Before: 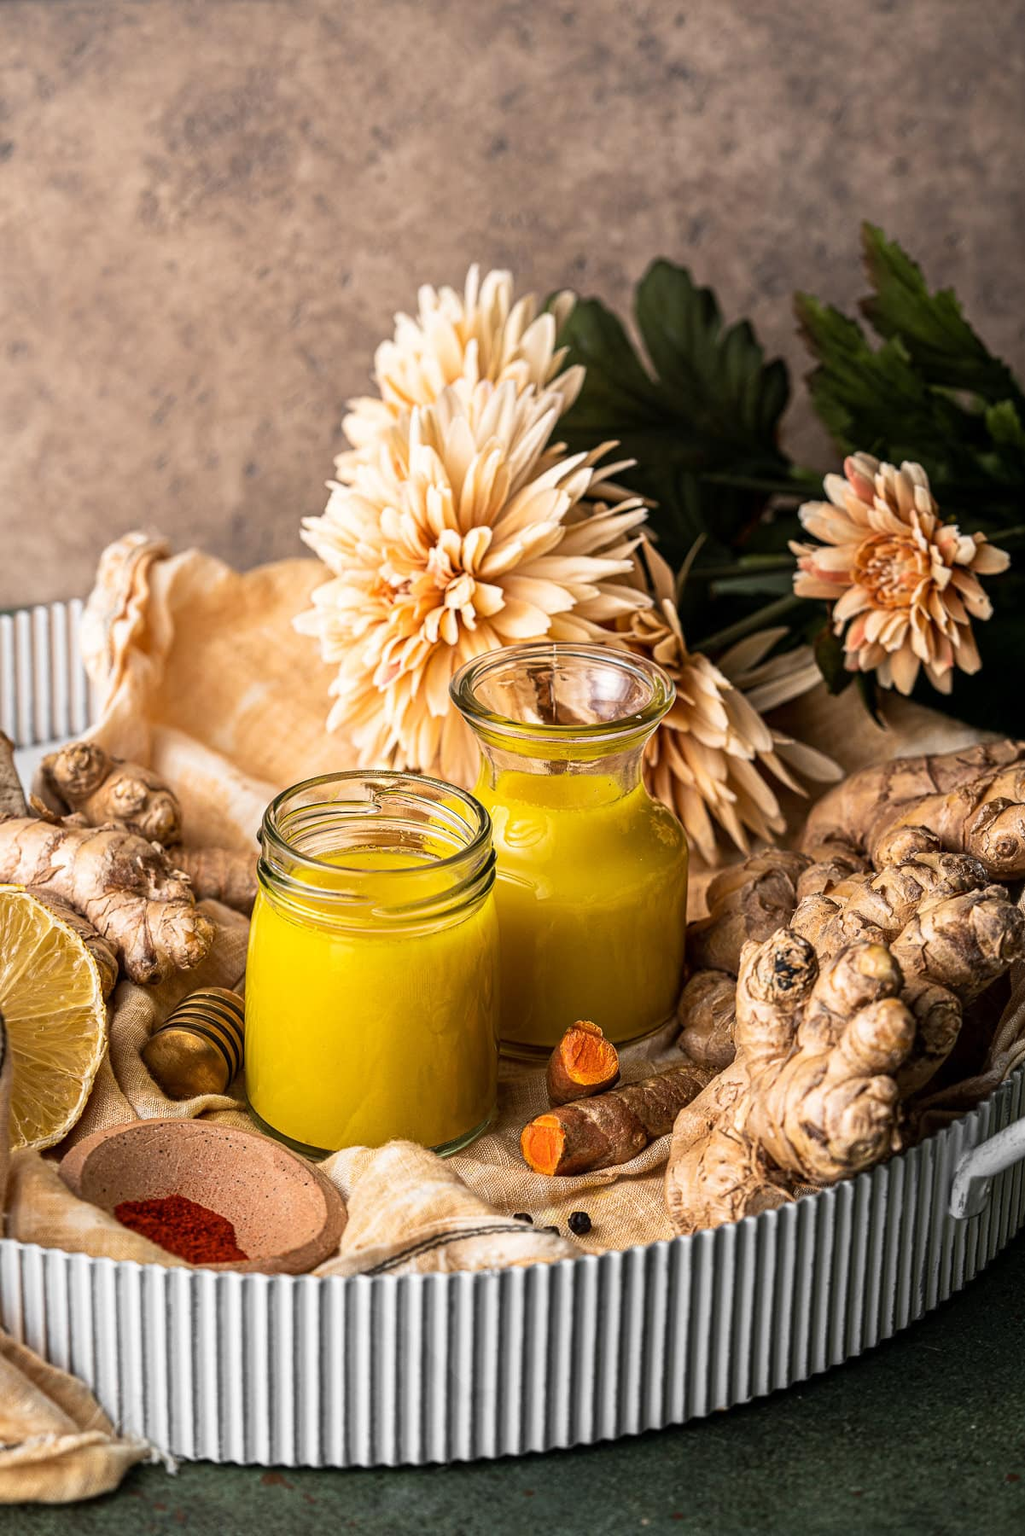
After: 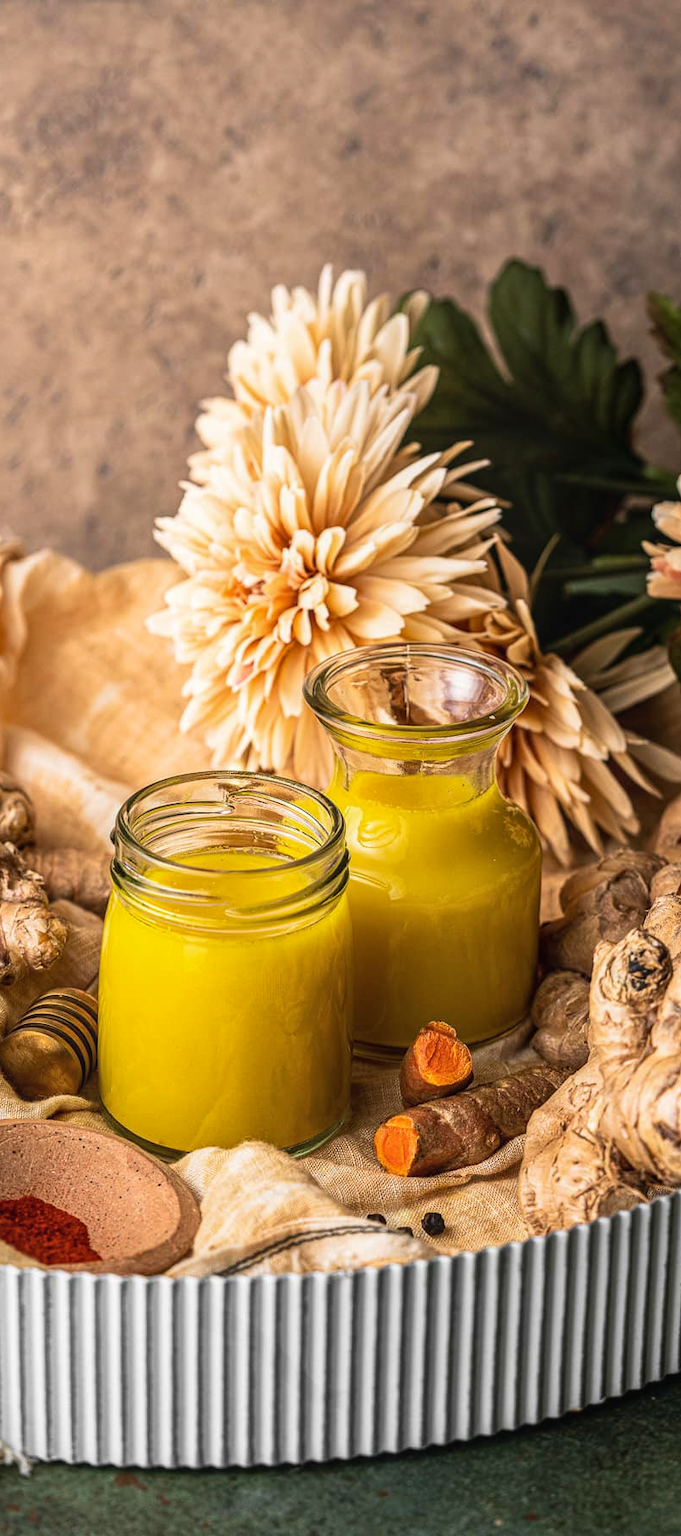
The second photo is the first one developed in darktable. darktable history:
local contrast: detail 109%
velvia: on, module defaults
crop and rotate: left 14.331%, right 19.219%
